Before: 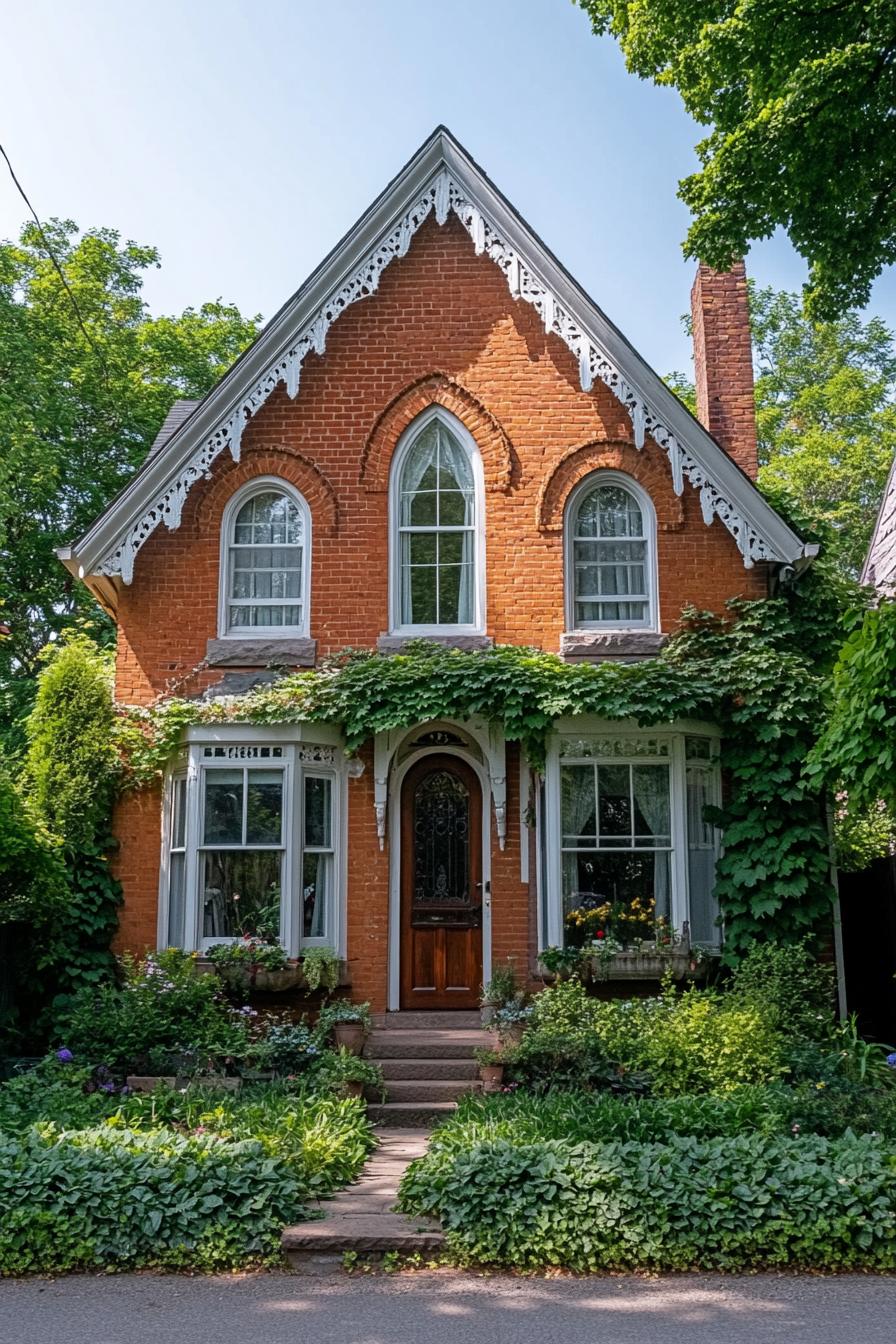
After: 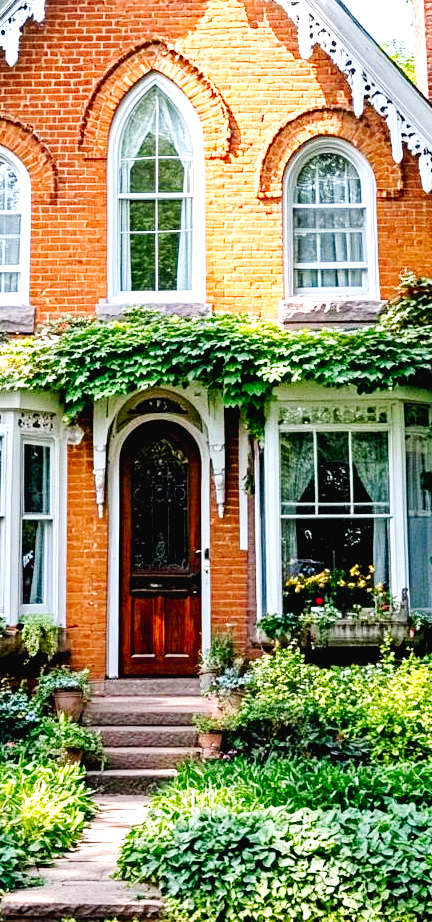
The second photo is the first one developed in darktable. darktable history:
tone curve: curves: ch0 [(0, 0.023) (0.103, 0.087) (0.295, 0.297) (0.445, 0.531) (0.553, 0.665) (0.735, 0.843) (0.994, 1)]; ch1 [(0, 0) (0.414, 0.395) (0.447, 0.447) (0.485, 0.495) (0.512, 0.523) (0.542, 0.581) (0.581, 0.632) (0.646, 0.715) (1, 1)]; ch2 [(0, 0) (0.369, 0.388) (0.449, 0.431) (0.478, 0.471) (0.516, 0.517) (0.579, 0.624) (0.674, 0.775) (1, 1)], preserve colors none
crop: left 31.39%, top 24.807%, right 20.394%, bottom 6.549%
exposure: black level correction 0.009, exposure 1.433 EV, compensate highlight preservation false
color correction: highlights b* 0.018, saturation 0.993
